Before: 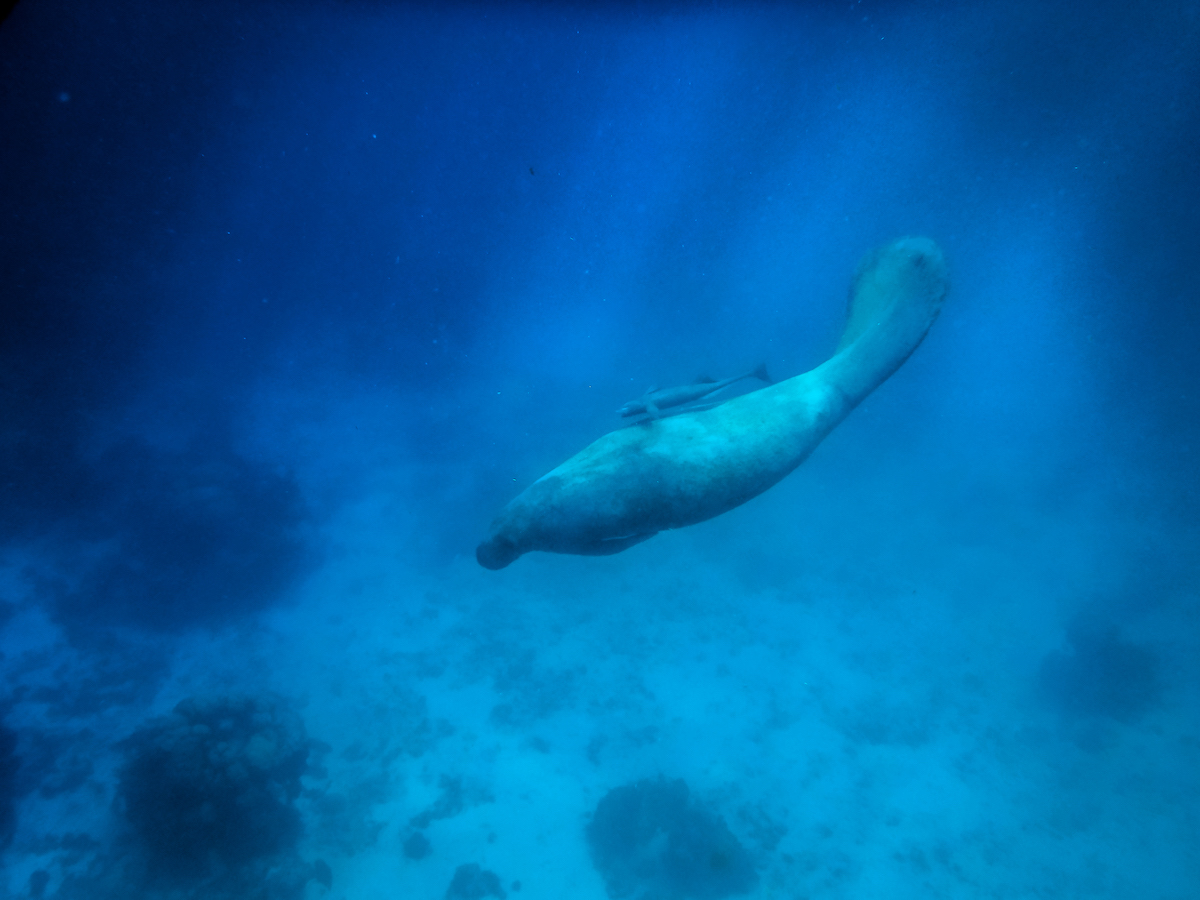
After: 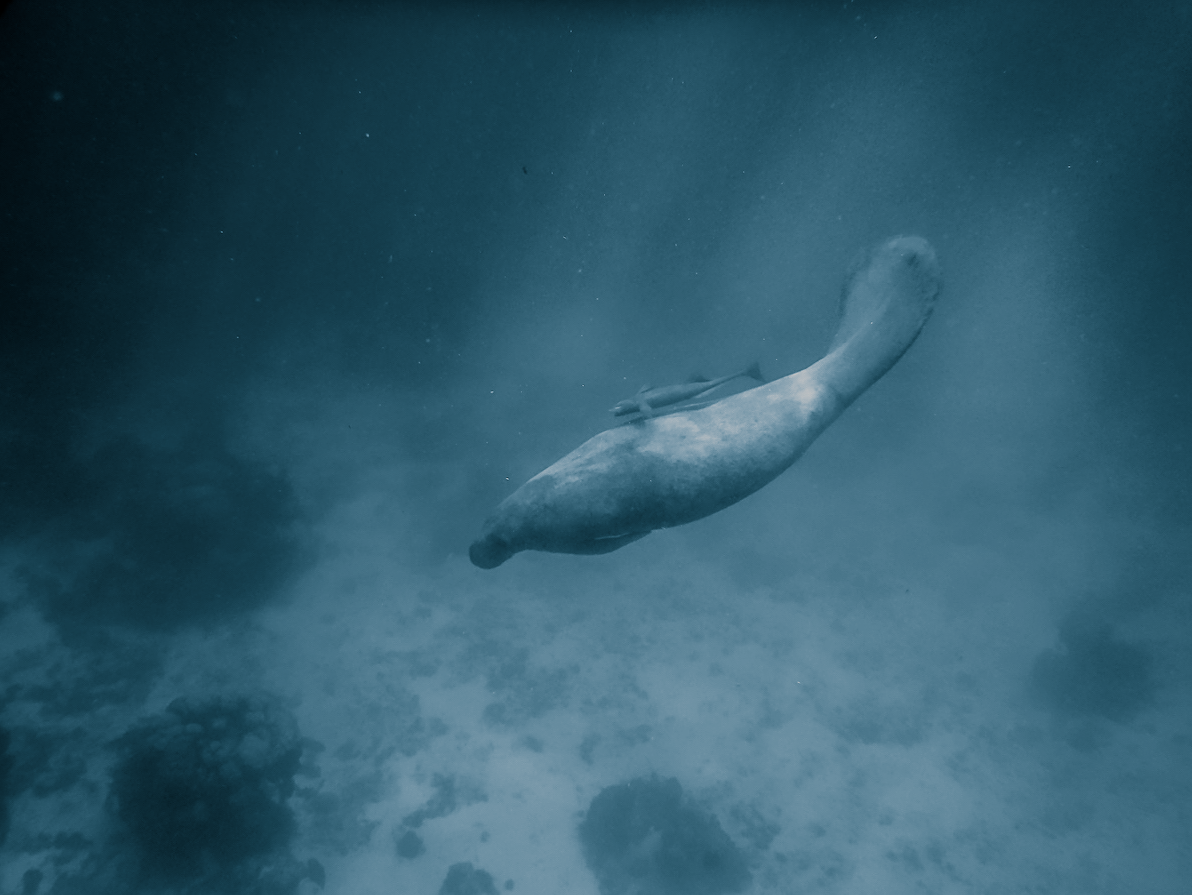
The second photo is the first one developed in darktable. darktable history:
monochrome: a -4.13, b 5.16, size 1
crop and rotate: left 0.614%, top 0.179%, bottom 0.309%
velvia: strength 27%
split-toning: shadows › hue 212.4°, balance -70
sharpen: on, module defaults
